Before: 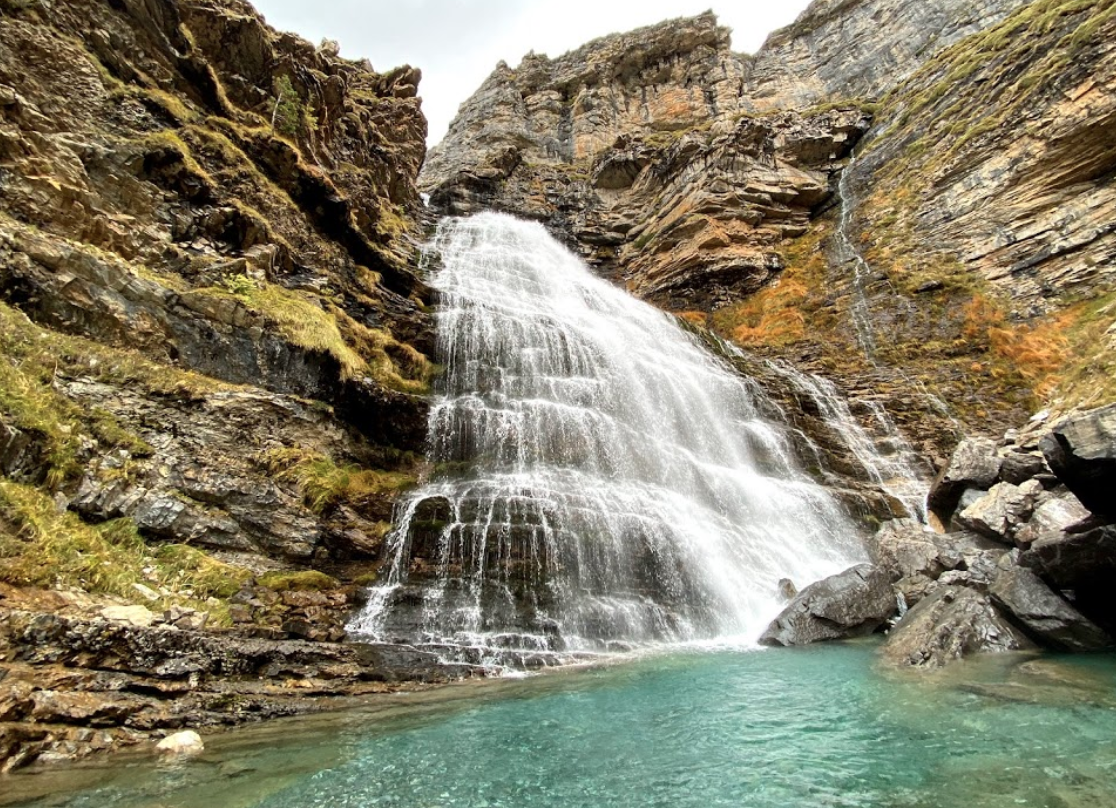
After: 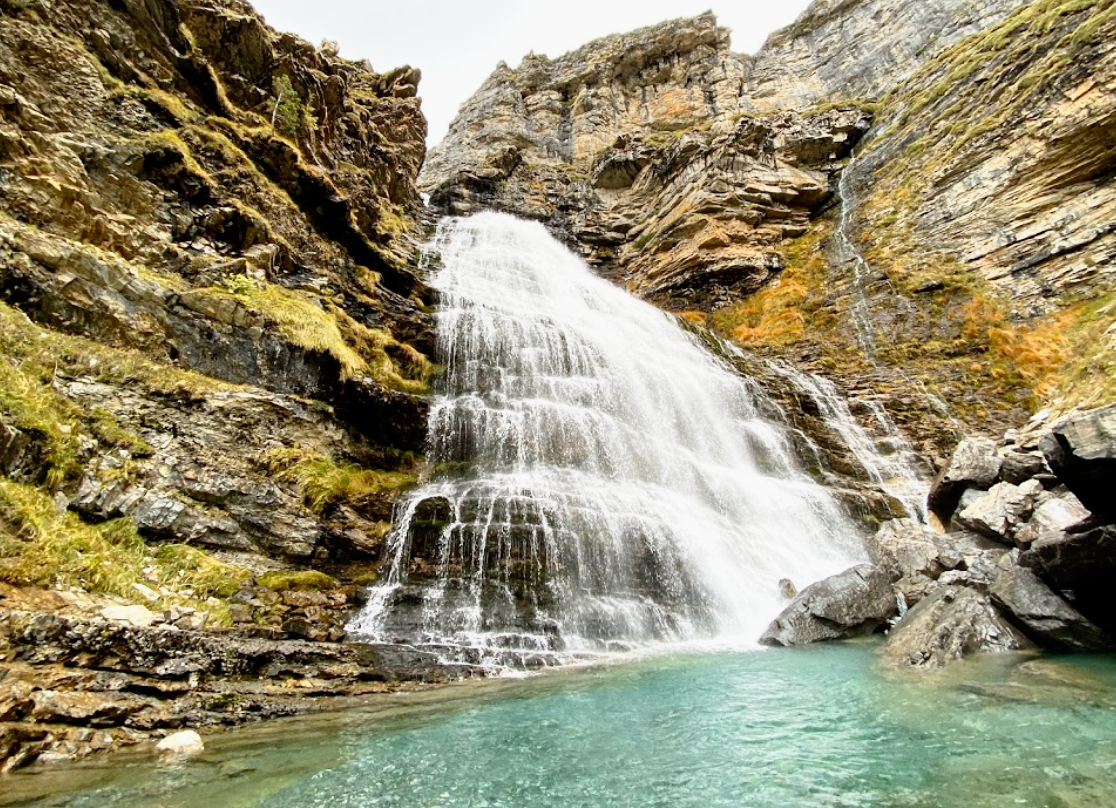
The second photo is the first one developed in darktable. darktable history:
tone curve: curves: ch0 [(0, 0) (0.062, 0.037) (0.142, 0.138) (0.359, 0.419) (0.469, 0.544) (0.634, 0.722) (0.839, 0.909) (0.998, 0.978)]; ch1 [(0, 0) (0.437, 0.408) (0.472, 0.47) (0.502, 0.503) (0.527, 0.523) (0.559, 0.573) (0.608, 0.665) (0.669, 0.748) (0.859, 0.899) (1, 1)]; ch2 [(0, 0) (0.33, 0.301) (0.421, 0.443) (0.473, 0.498) (0.502, 0.5) (0.535, 0.531) (0.575, 0.603) (0.608, 0.667) (1, 1)], preserve colors none
